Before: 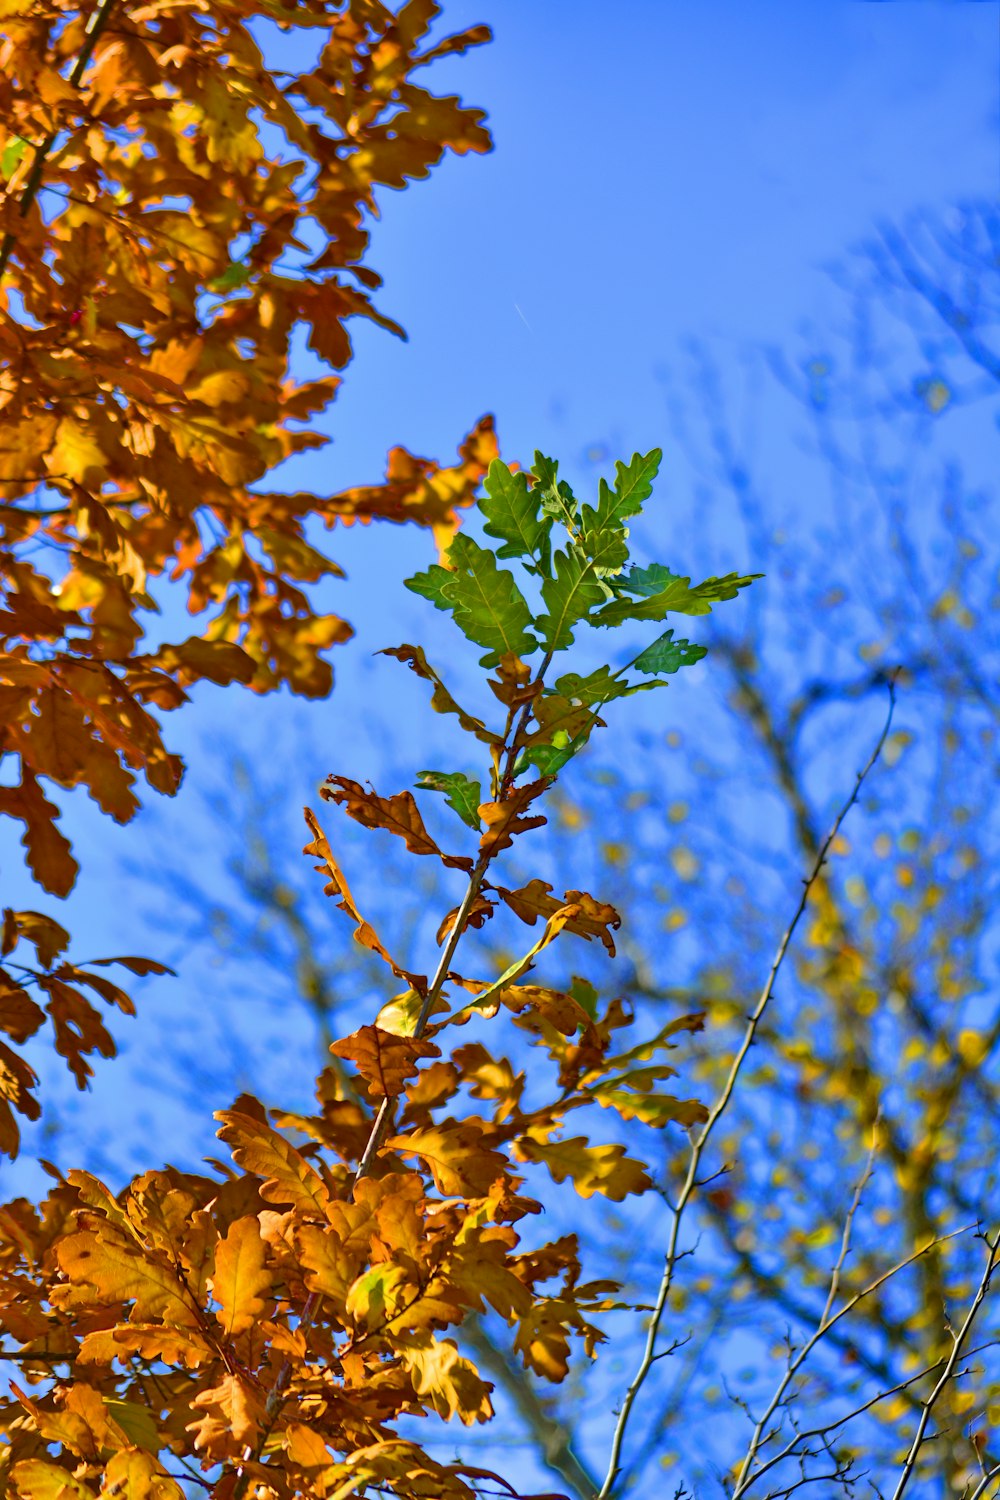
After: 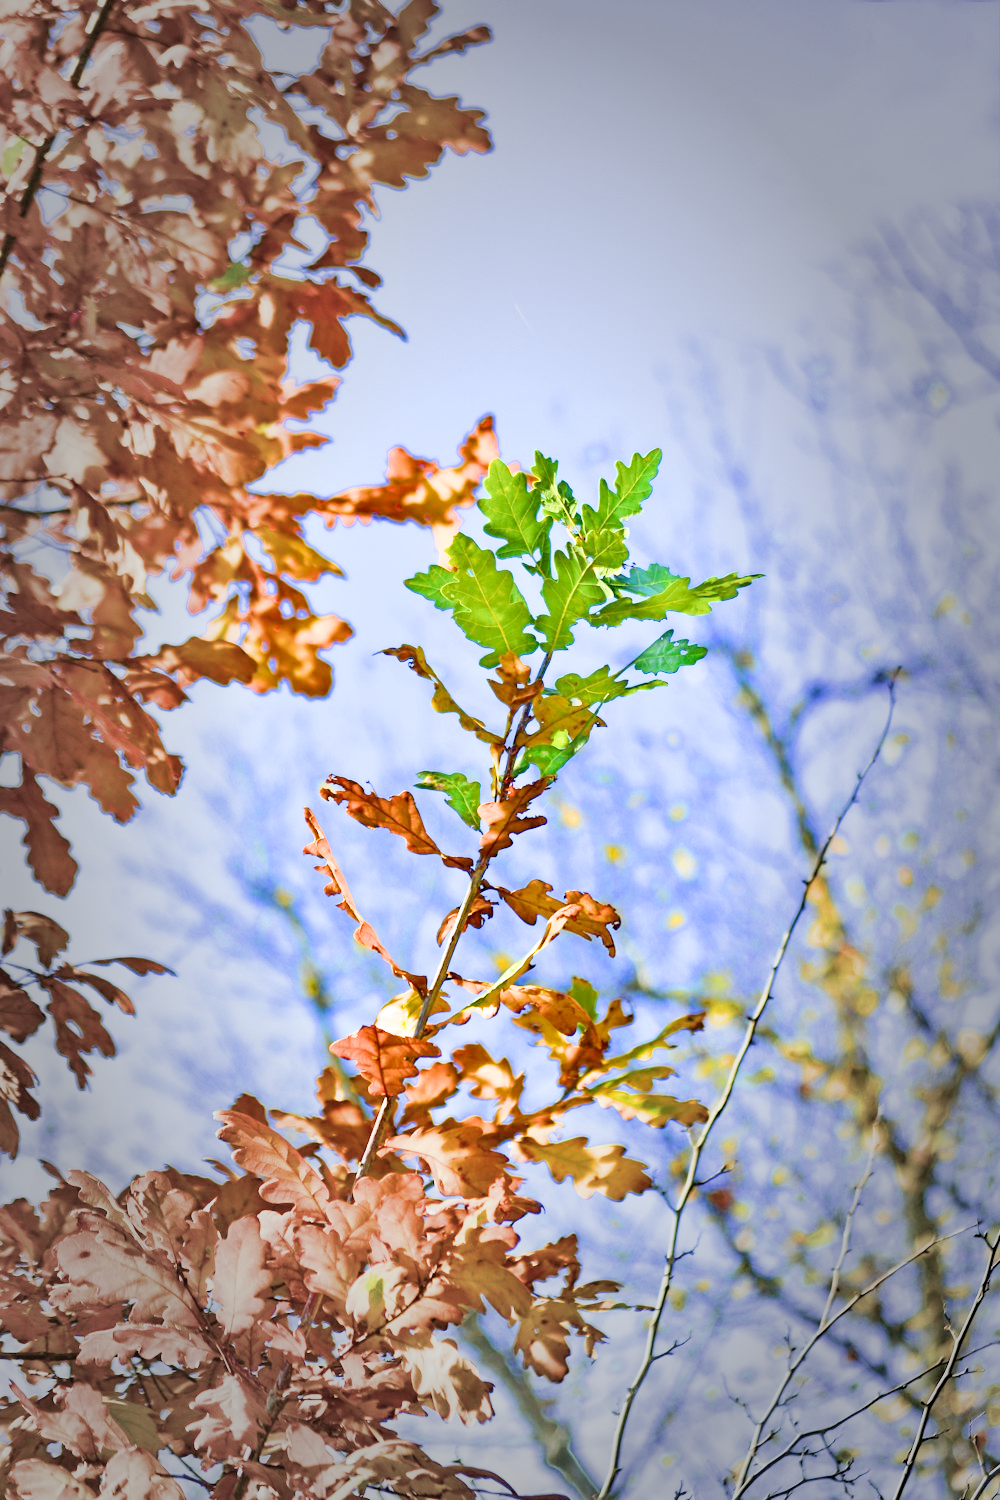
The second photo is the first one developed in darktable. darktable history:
white balance: emerald 1
filmic rgb: black relative exposure -7.65 EV, hardness 4.02, contrast 1.1, highlights saturation mix -30%
exposure: black level correction 0.001, exposure 1.84 EV, compensate highlight preservation false
vignetting: fall-off start 48.41%, automatic ratio true, width/height ratio 1.29, unbound false
